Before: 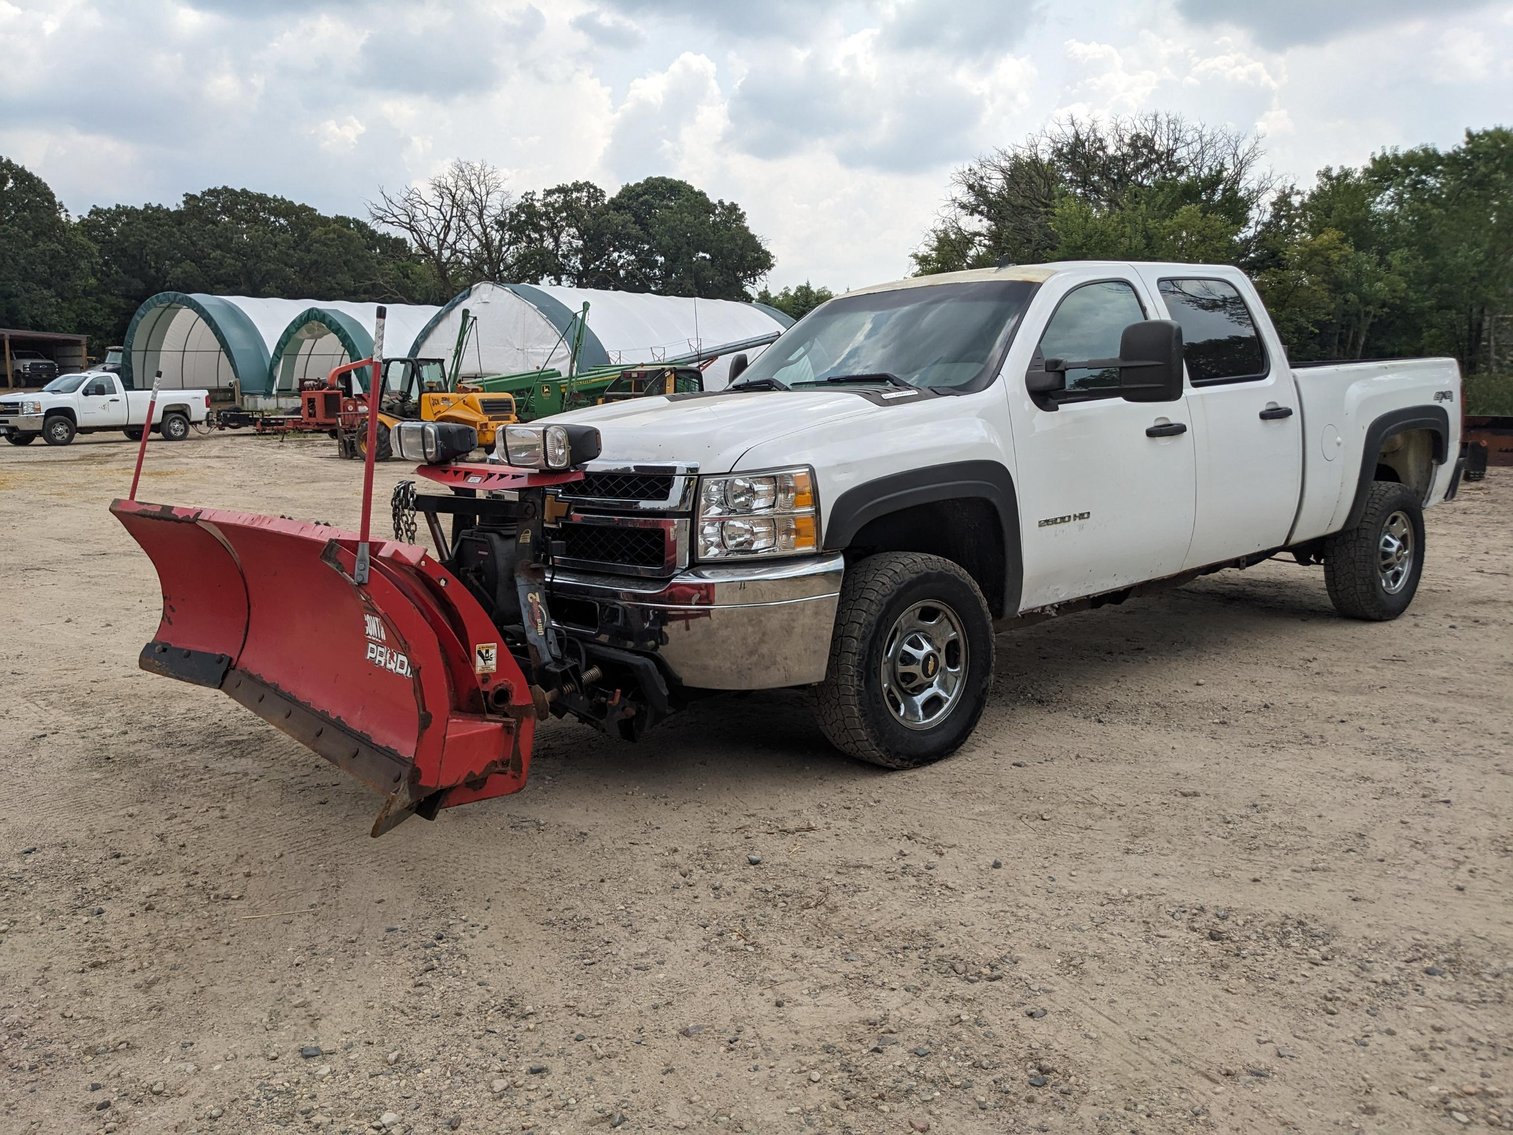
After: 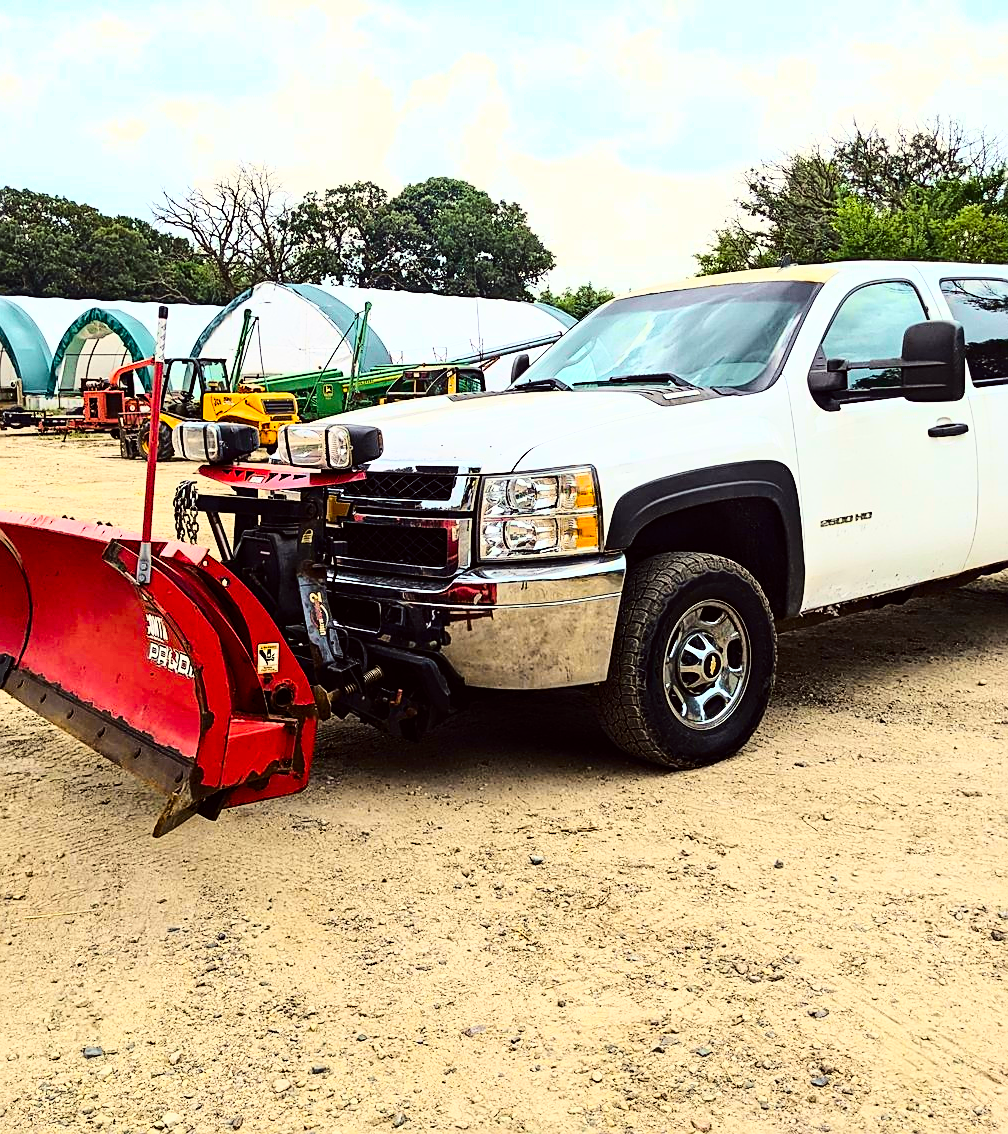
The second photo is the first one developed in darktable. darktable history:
crop and rotate: left 14.436%, right 18.898%
sharpen: on, module defaults
color balance rgb: perceptual saturation grading › global saturation 30%, global vibrance 20%
levels: mode automatic, black 0.023%, white 99.97%, levels [0.062, 0.494, 0.925]
color correction: highlights a* -0.95, highlights b* 4.5, shadows a* 3.55
tone curve: curves: ch0 [(0, 0.023) (0.113, 0.084) (0.285, 0.301) (0.673, 0.796) (0.845, 0.932) (0.994, 0.971)]; ch1 [(0, 0) (0.456, 0.437) (0.498, 0.5) (0.57, 0.559) (0.631, 0.639) (1, 1)]; ch2 [(0, 0) (0.417, 0.44) (0.46, 0.453) (0.502, 0.507) (0.55, 0.57) (0.67, 0.712) (1, 1)], color space Lab, independent channels, preserve colors none
contrast brightness saturation: contrast 0.07, brightness -0.13, saturation 0.06
base curve: curves: ch0 [(0, 0) (0.025, 0.046) (0.112, 0.277) (0.467, 0.74) (0.814, 0.929) (1, 0.942)]
